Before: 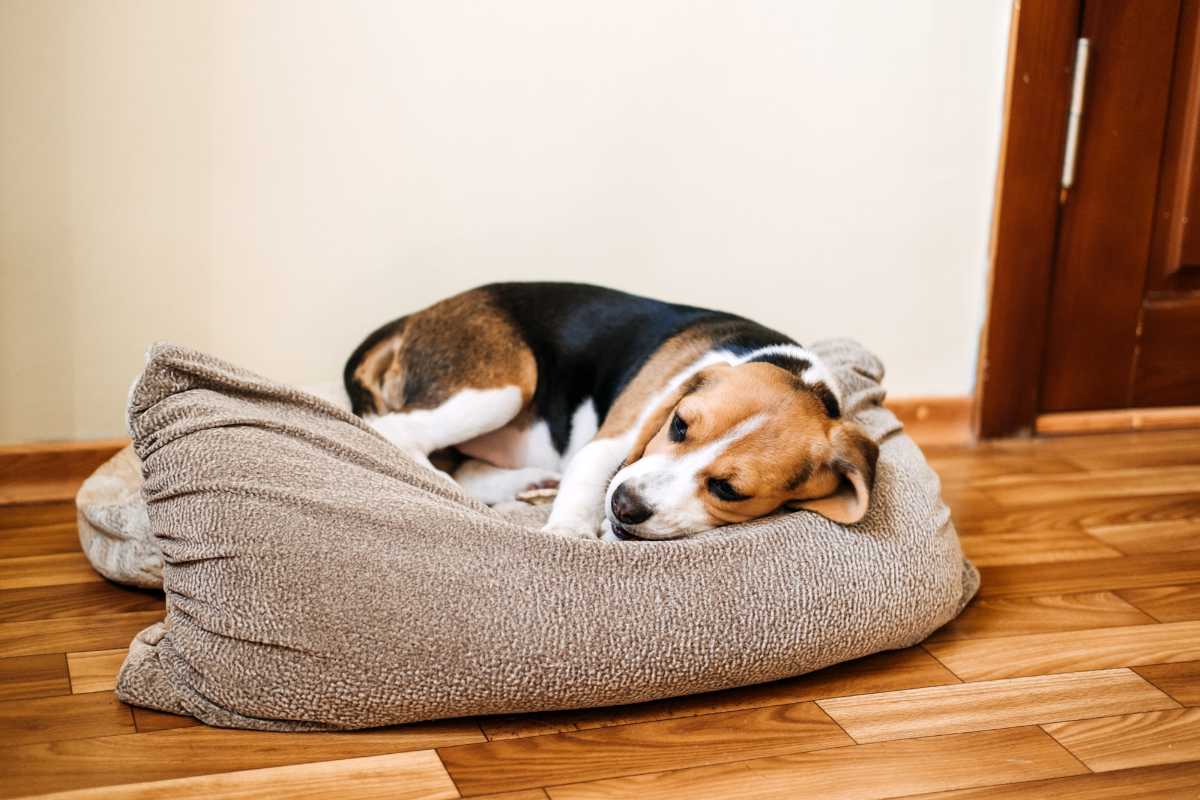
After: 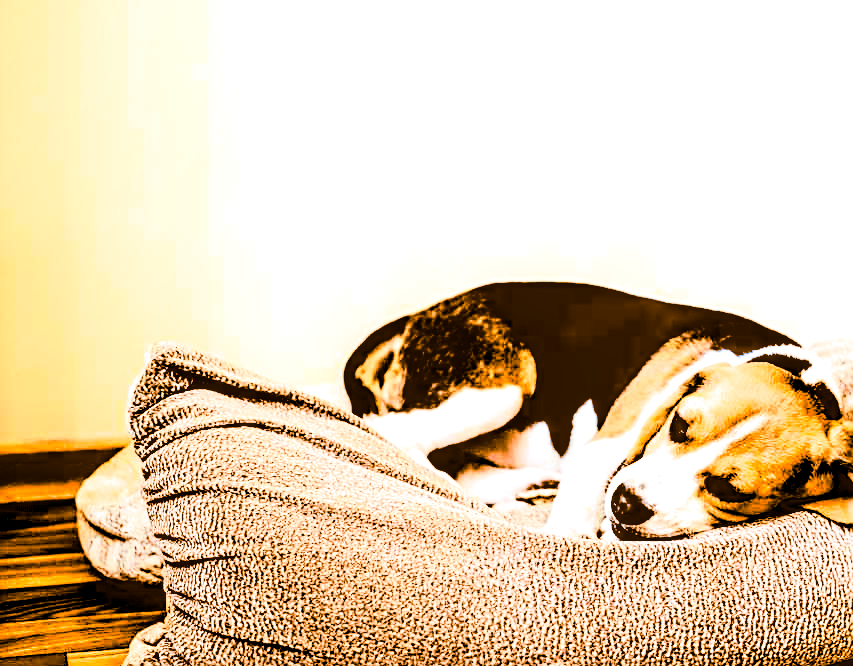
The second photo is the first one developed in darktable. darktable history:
contrast brightness saturation: contrast 0.77, brightness -1, saturation 1
crop: right 28.885%, bottom 16.626%
exposure: black level correction 0, exposure 0.7 EV, compensate exposure bias true, compensate highlight preservation false
sharpen: radius 2.767
split-toning: shadows › hue 26°, shadows › saturation 0.92, highlights › hue 40°, highlights › saturation 0.92, balance -63, compress 0%
local contrast: detail 130%
